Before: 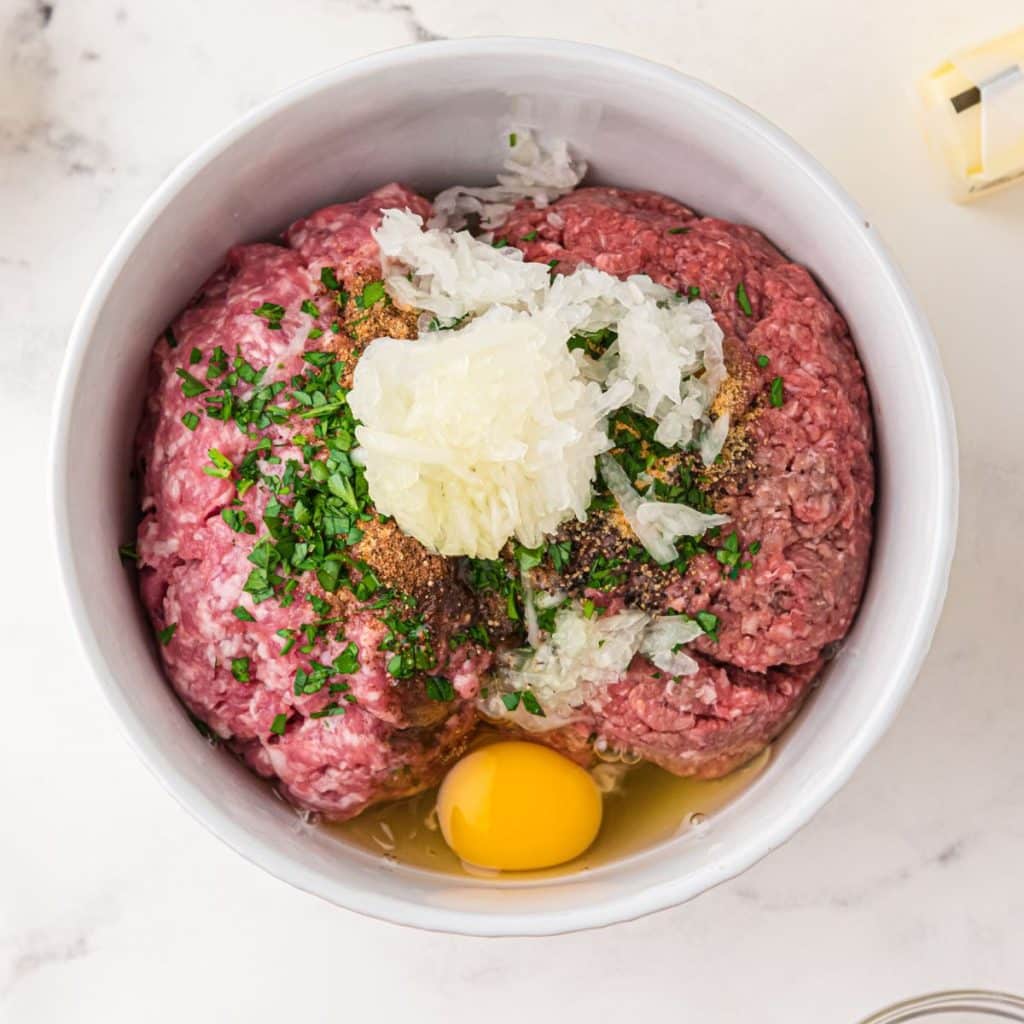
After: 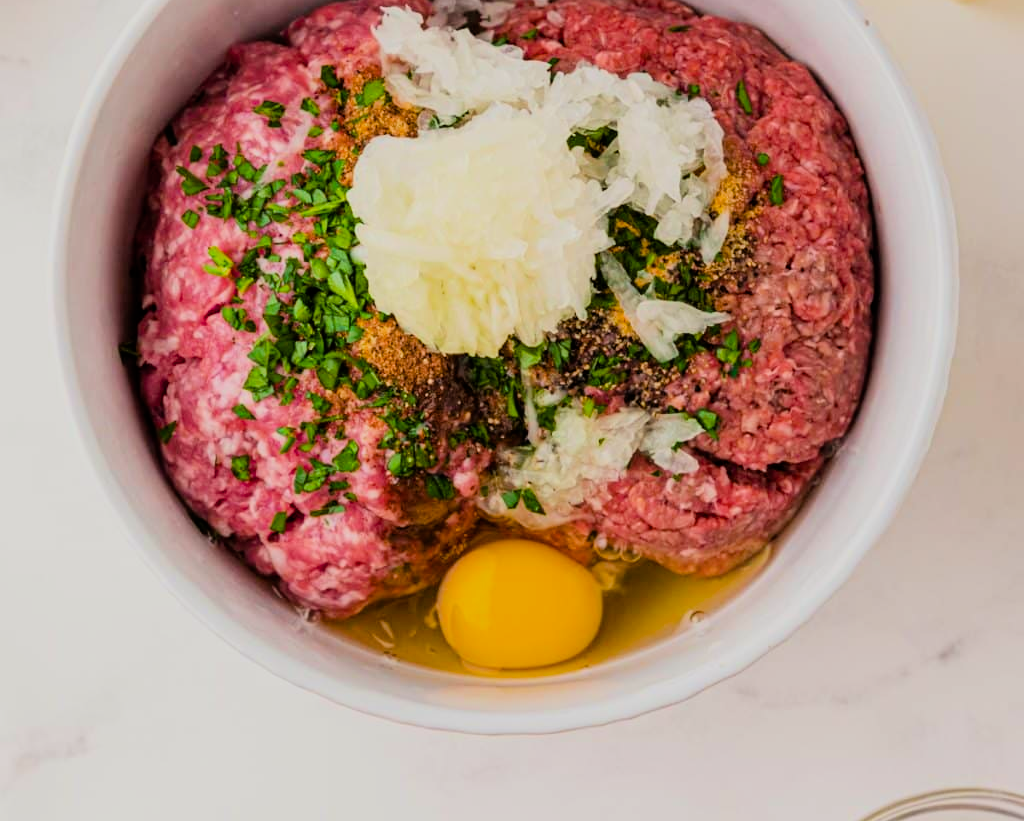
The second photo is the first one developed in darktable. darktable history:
color balance rgb: power › luminance -3.653%, power › chroma 0.532%, power › hue 43.18°, perceptual saturation grading › global saturation 30.155%
crop and rotate: top 19.778%
filmic rgb: black relative exposure -7.65 EV, white relative exposure 4.56 EV, threshold 3.02 EV, hardness 3.61, contrast 1.109, color science v6 (2022), enable highlight reconstruction true
